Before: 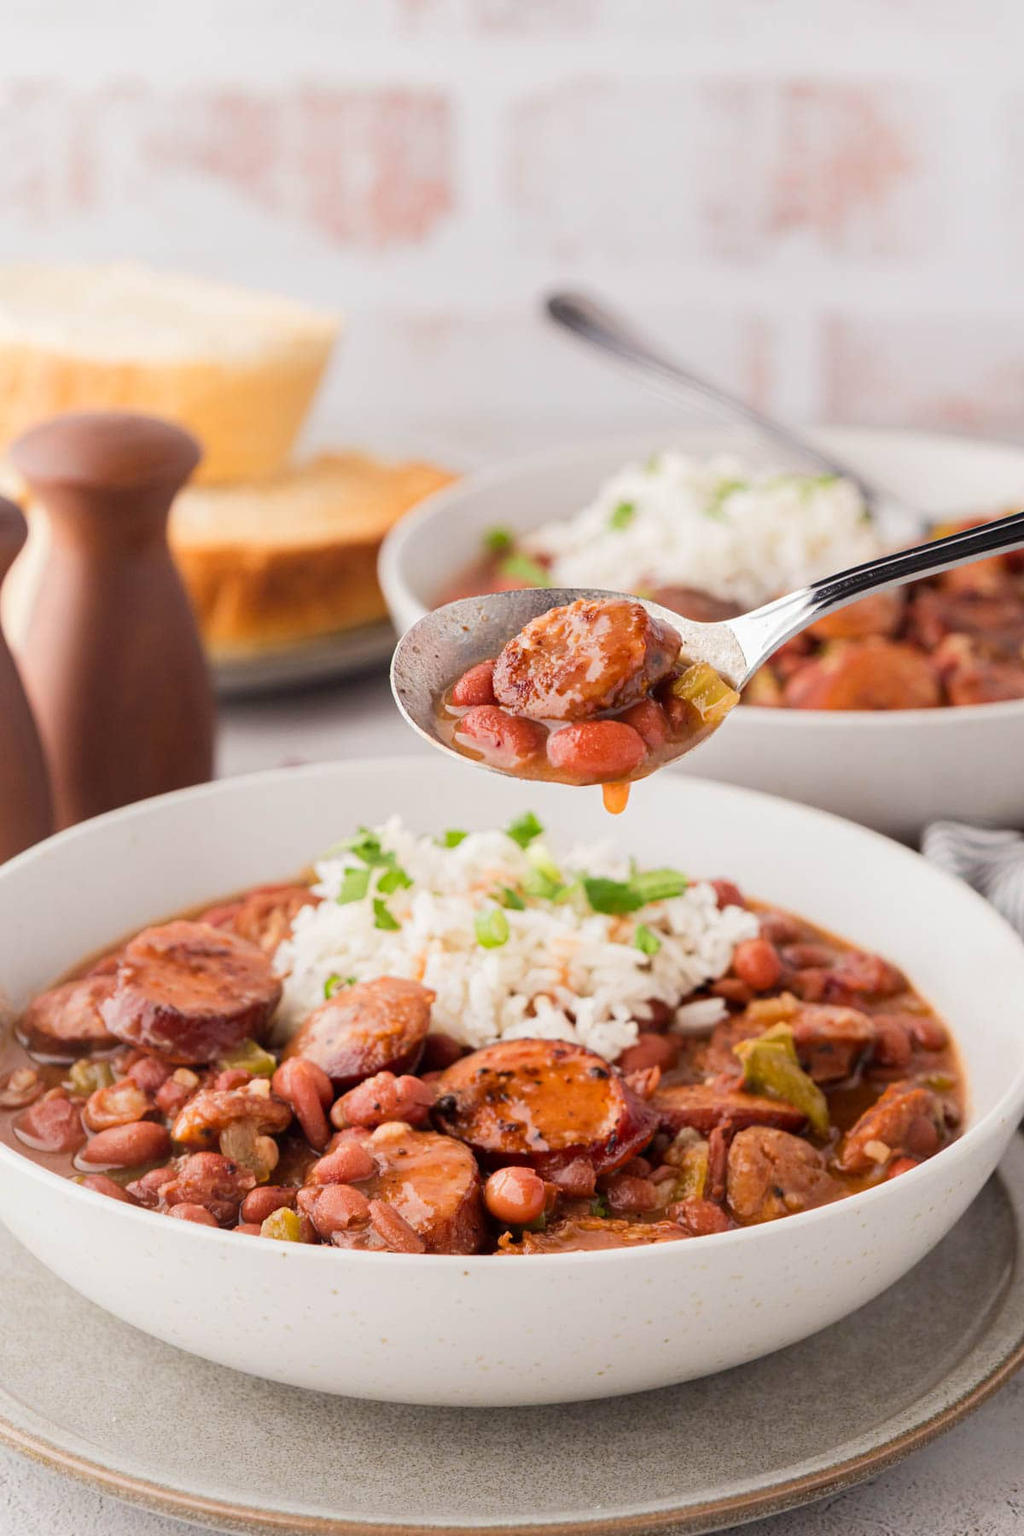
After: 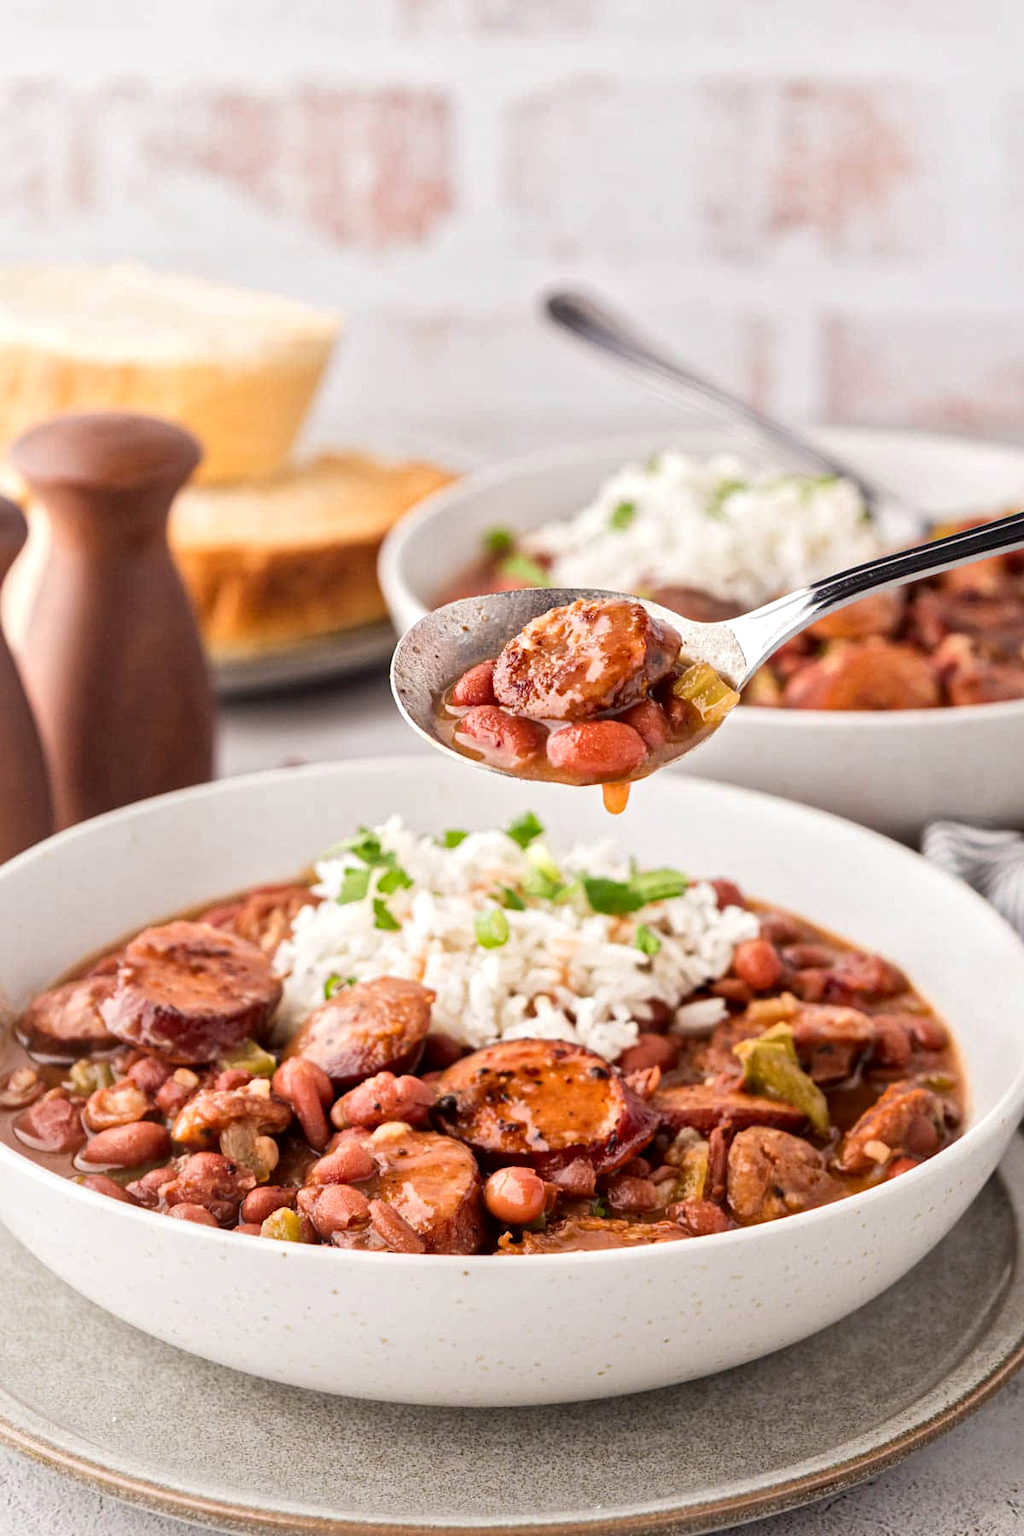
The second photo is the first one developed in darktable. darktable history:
local contrast: mode bilateral grid, contrast 20, coarseness 19, detail 163%, midtone range 0.2
exposure: exposure 0.127 EV, compensate highlight preservation false
